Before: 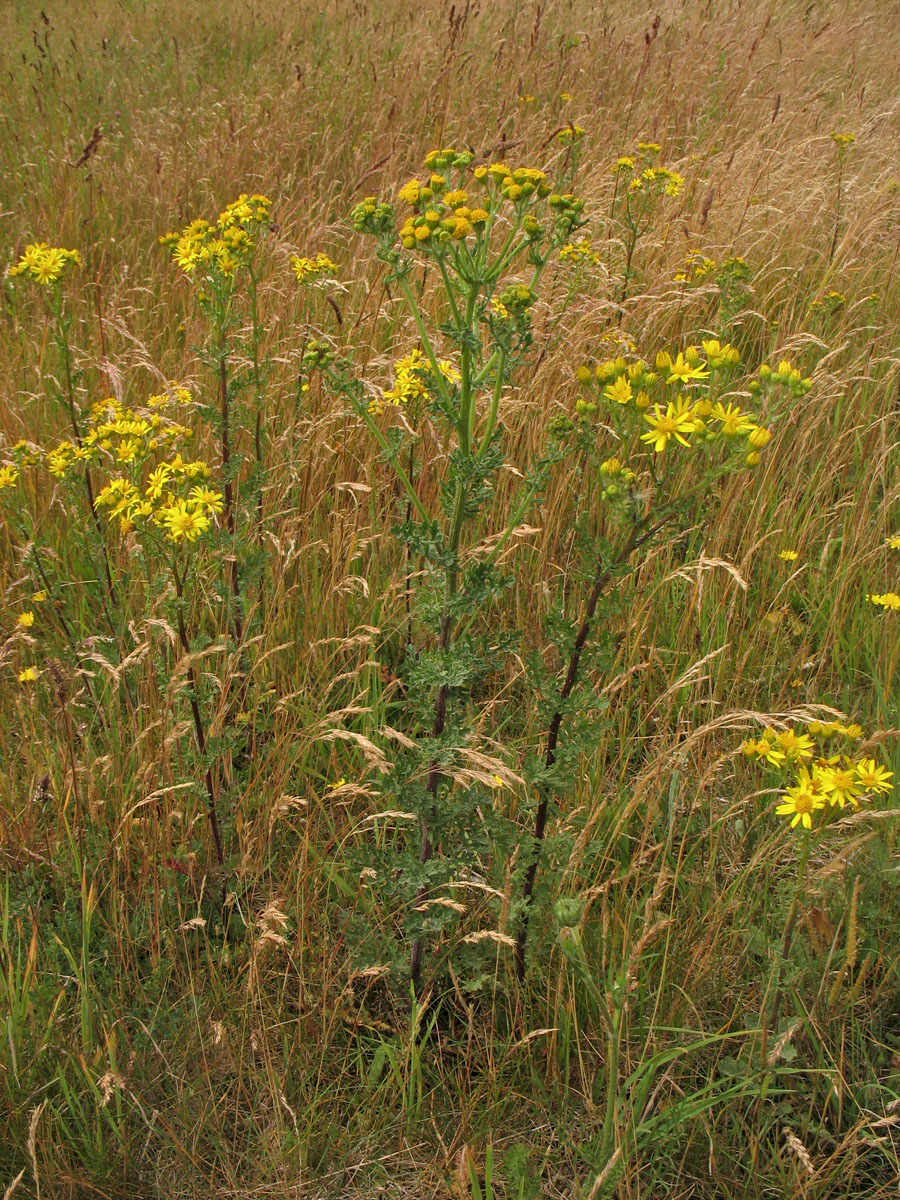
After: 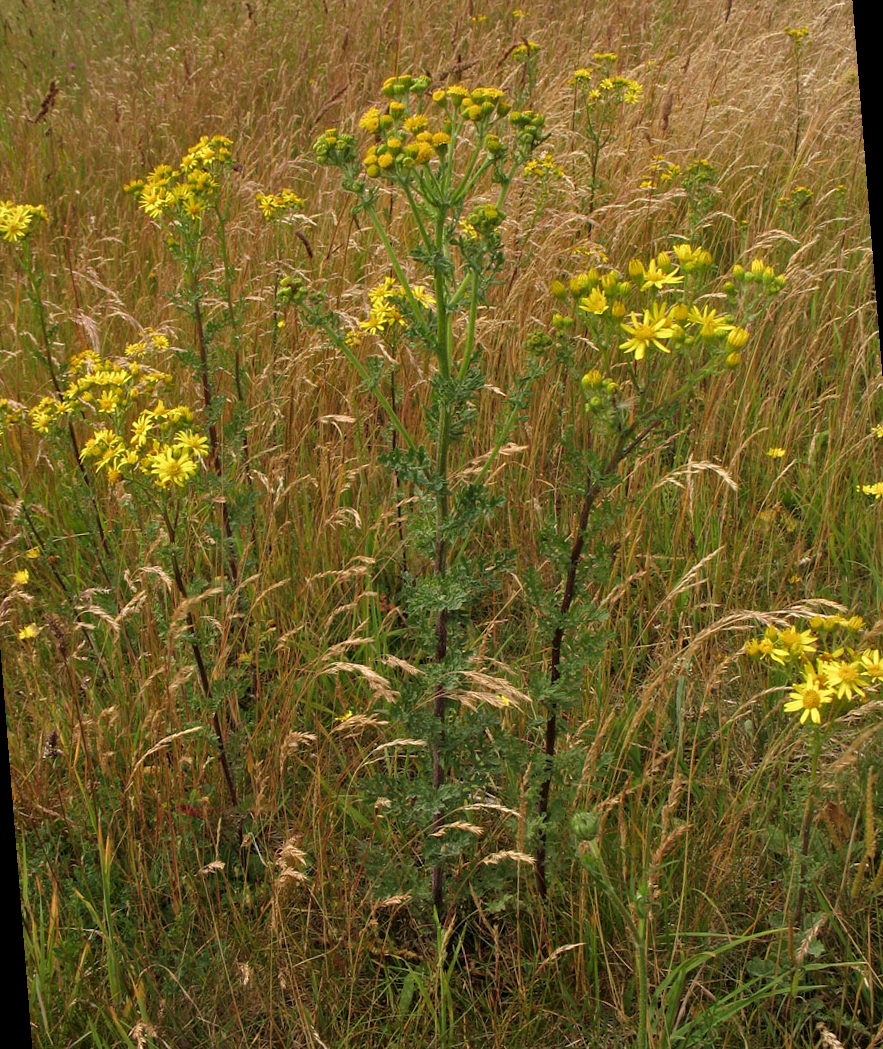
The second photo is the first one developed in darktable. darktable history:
shadows and highlights: shadows -62.32, white point adjustment -5.22, highlights 61.59
rotate and perspective: rotation -4.57°, crop left 0.054, crop right 0.944, crop top 0.087, crop bottom 0.914
